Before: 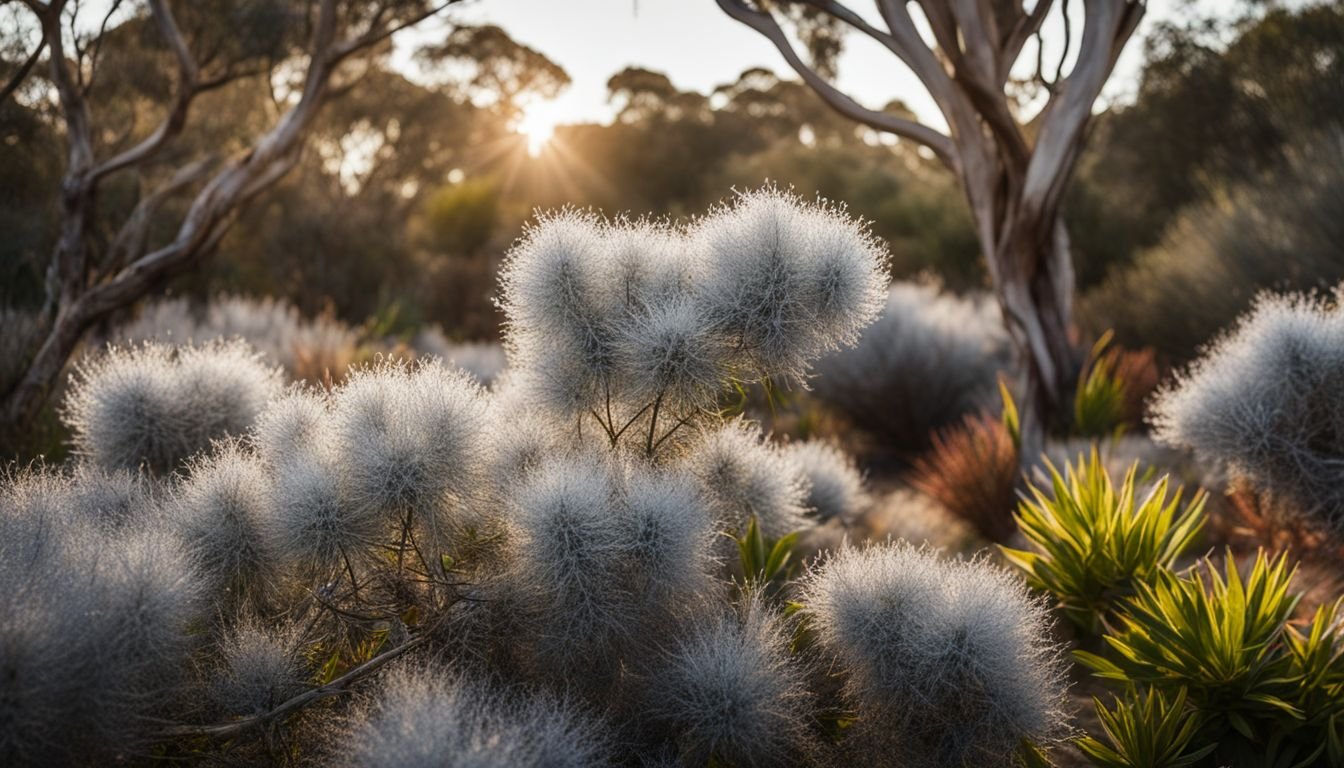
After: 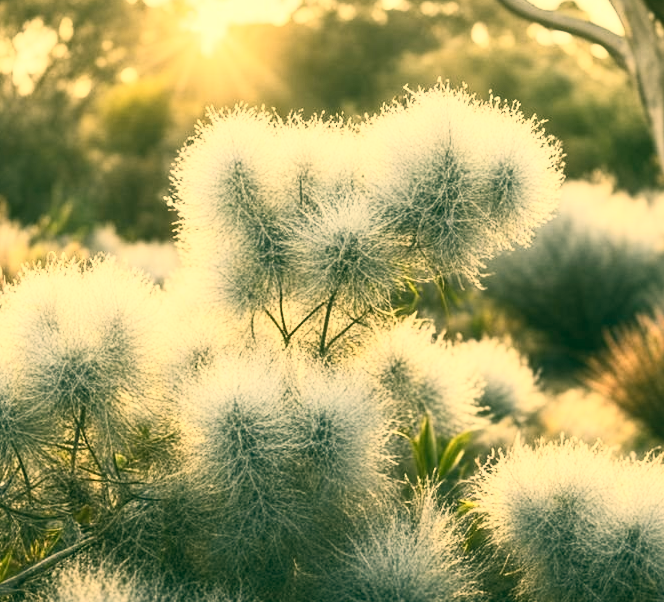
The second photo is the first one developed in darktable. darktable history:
color correction: highlights a* 5.62, highlights b* 33.57, shadows a* -25.86, shadows b* 4.02
crop and rotate: angle 0.02°, left 24.353%, top 13.219%, right 26.156%, bottom 8.224%
exposure: exposure 0.376 EV, compensate highlight preservation false
contrast brightness saturation: contrast 0.43, brightness 0.56, saturation -0.19
